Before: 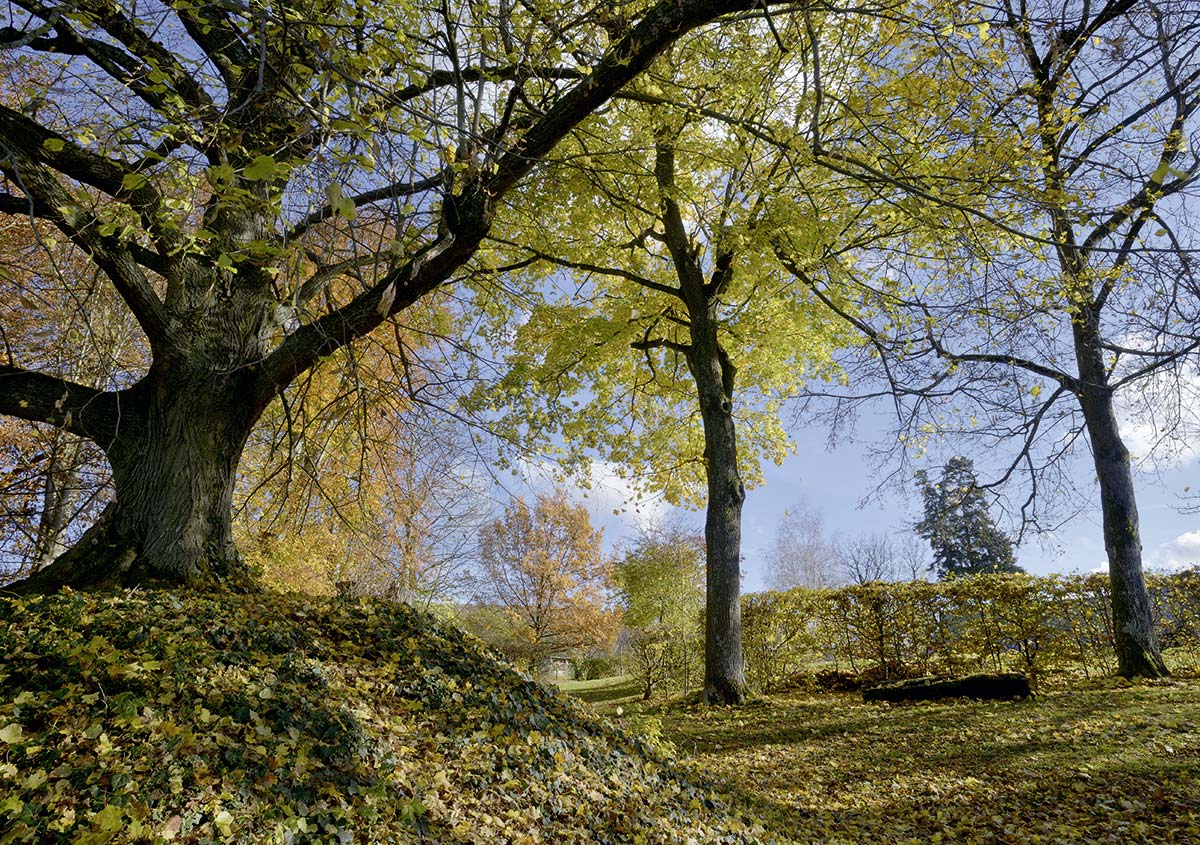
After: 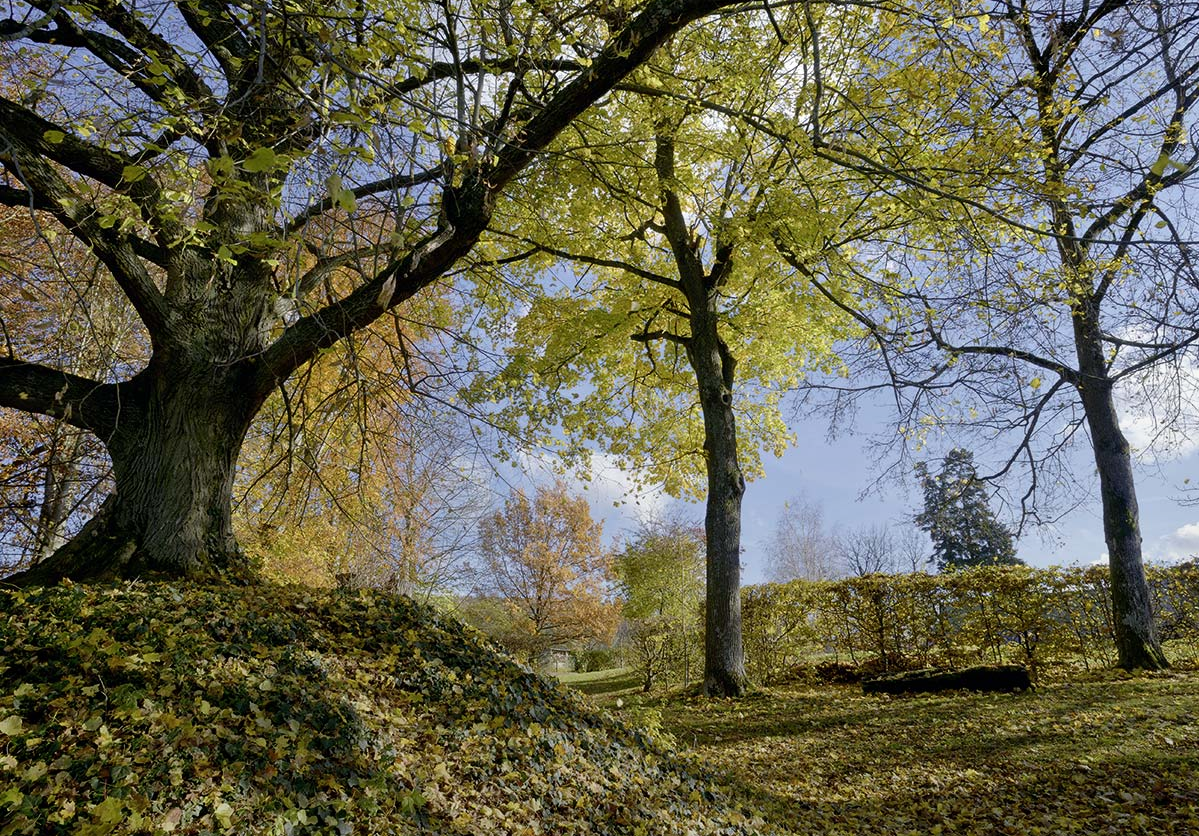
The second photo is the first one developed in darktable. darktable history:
crop: top 1.049%, right 0.001%
graduated density: rotation -180°, offset 24.95
